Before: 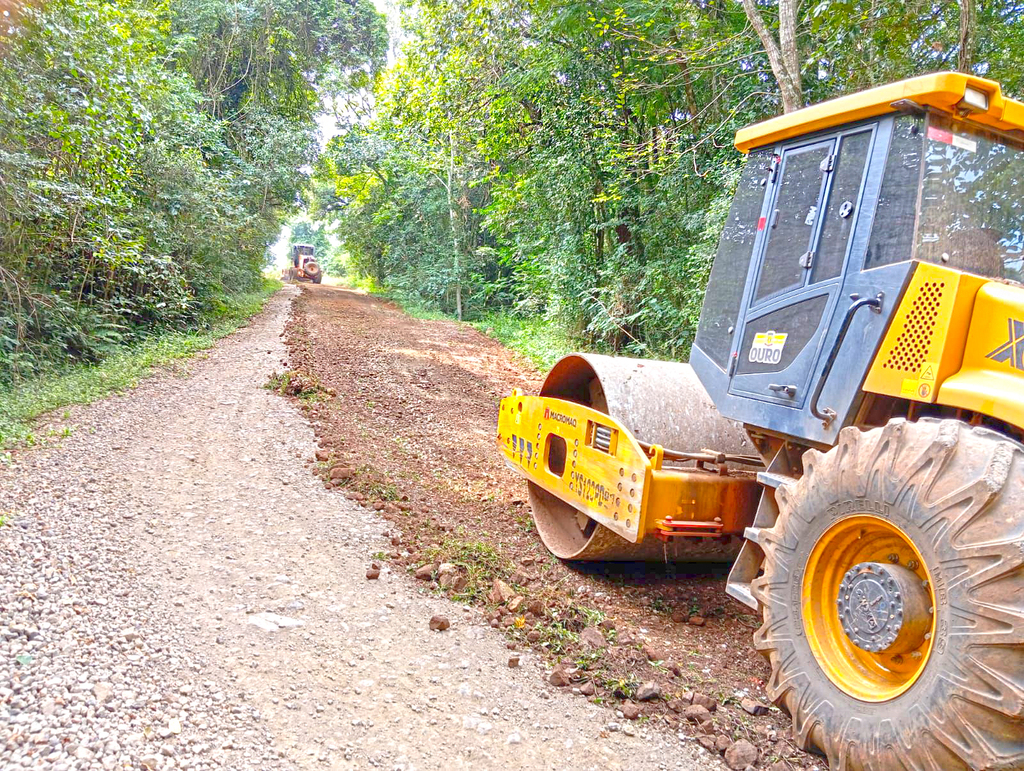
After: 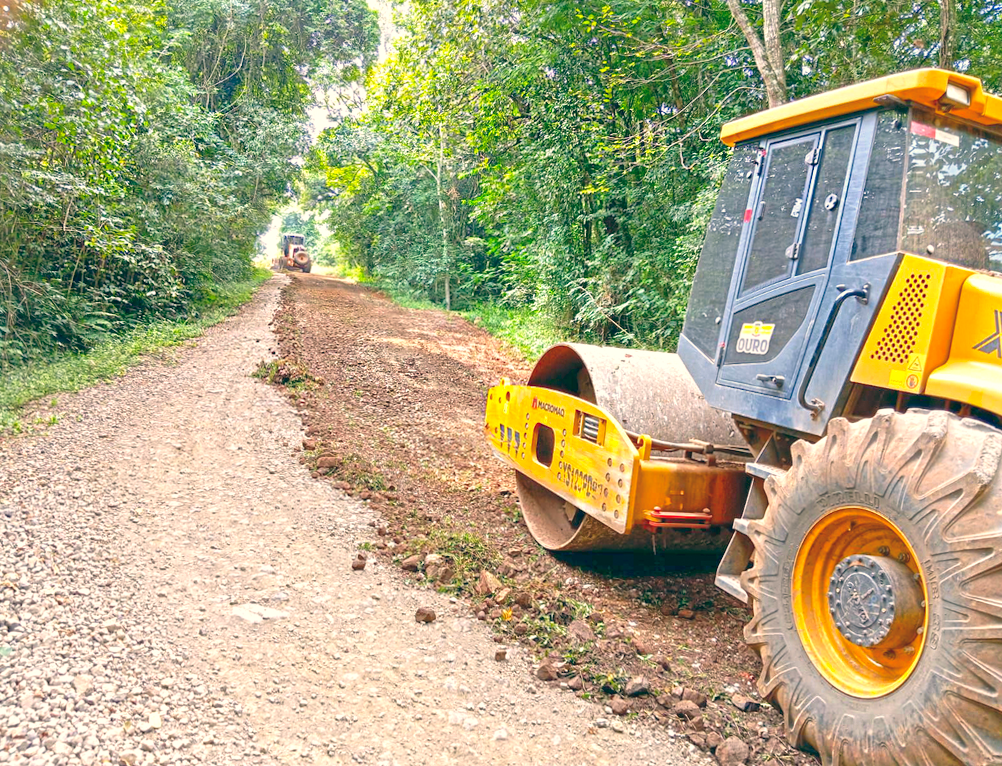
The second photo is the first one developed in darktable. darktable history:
rotate and perspective: rotation 0.226°, lens shift (vertical) -0.042, crop left 0.023, crop right 0.982, crop top 0.006, crop bottom 0.994
color balance: lift [1.005, 0.99, 1.007, 1.01], gamma [1, 0.979, 1.011, 1.021], gain [0.923, 1.098, 1.025, 0.902], input saturation 90.45%, contrast 7.73%, output saturation 105.91%
vibrance: on, module defaults
